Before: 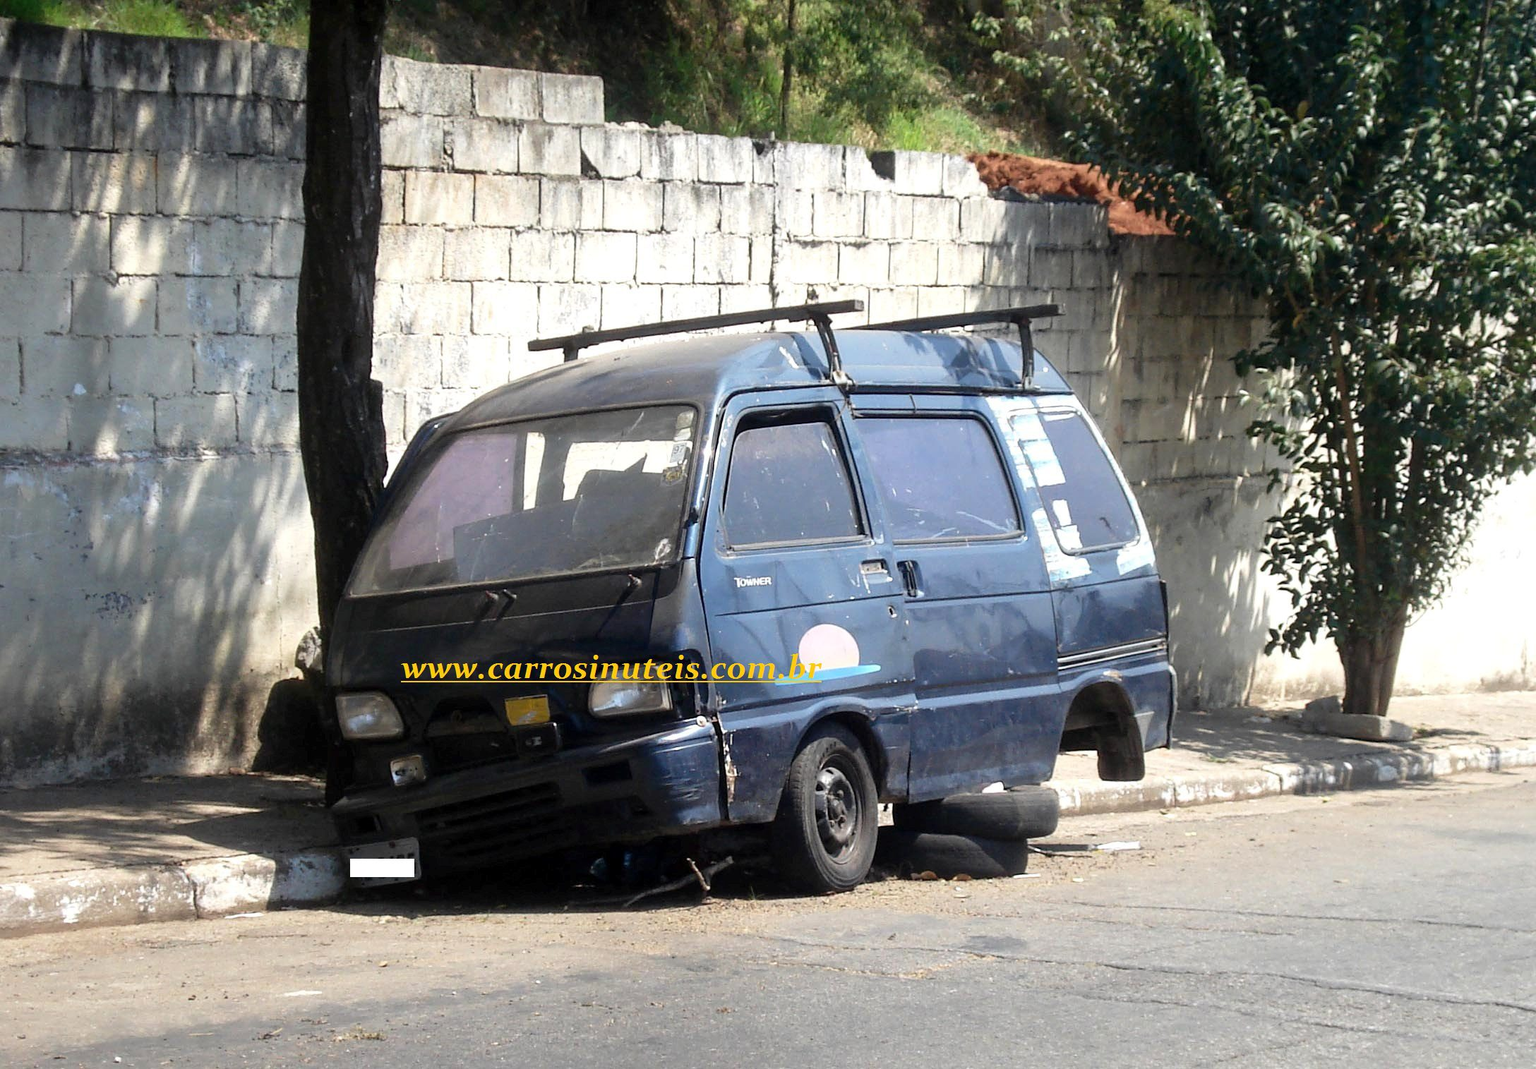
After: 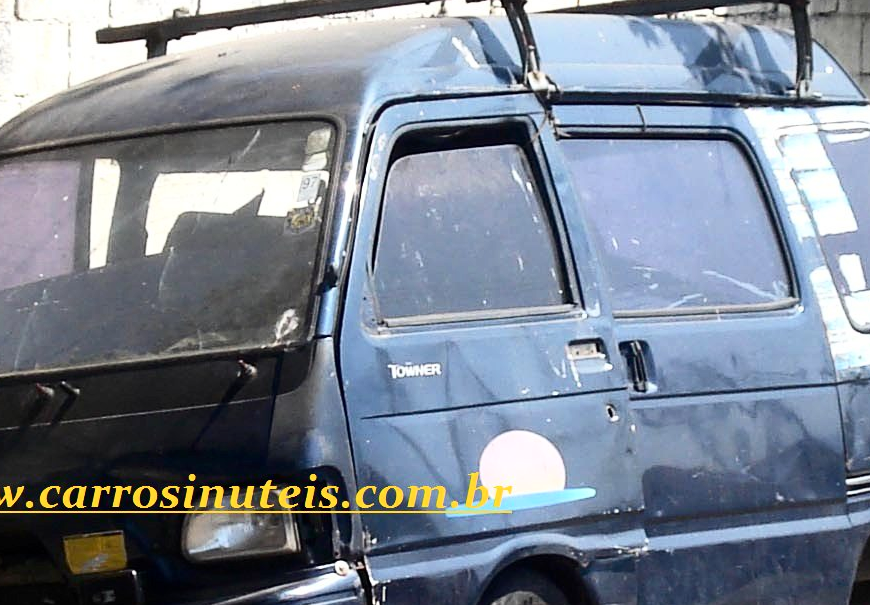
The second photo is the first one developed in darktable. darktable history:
contrast brightness saturation: contrast 0.22
crop: left 30%, top 30%, right 30%, bottom 30%
